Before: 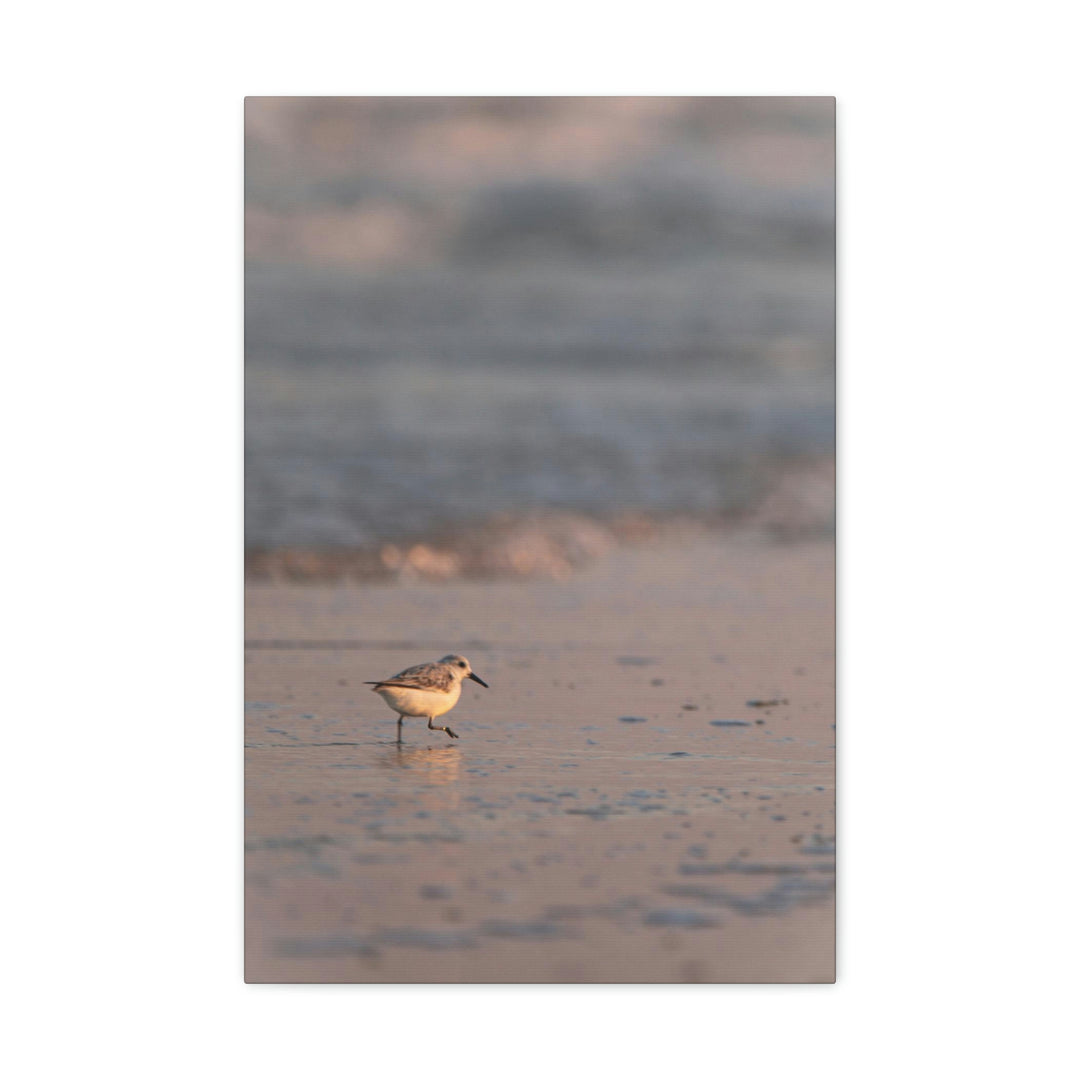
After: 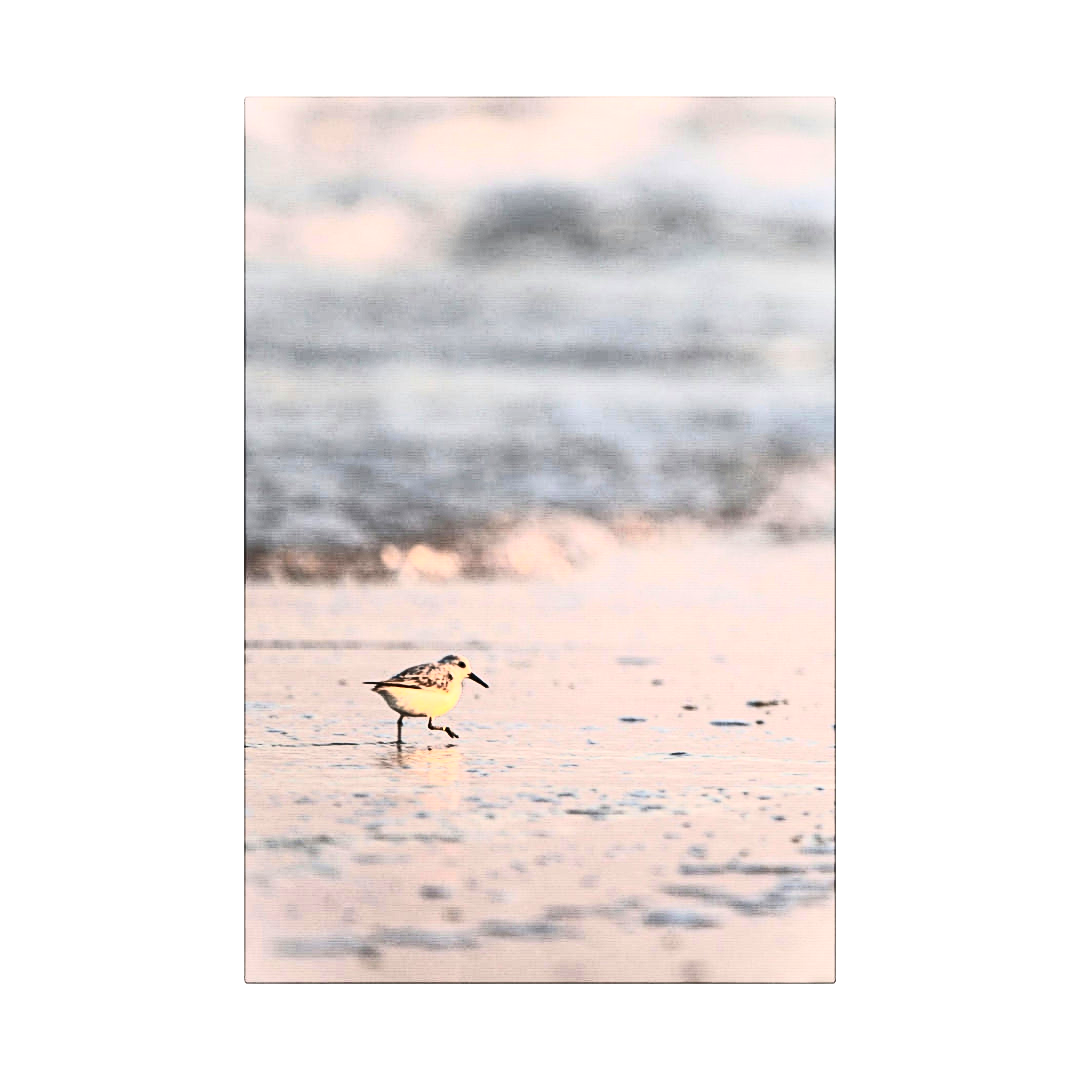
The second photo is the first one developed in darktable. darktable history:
tone equalizer: -8 EV -0.75 EV, -7 EV -0.7 EV, -6 EV -0.6 EV, -5 EV -0.4 EV, -3 EV 0.4 EV, -2 EV 0.6 EV, -1 EV 0.7 EV, +0 EV 0.75 EV, edges refinement/feathering 500, mask exposure compensation -1.57 EV, preserve details no
contrast brightness saturation: contrast 0.62, brightness 0.34, saturation 0.14
sharpen: on, module defaults
